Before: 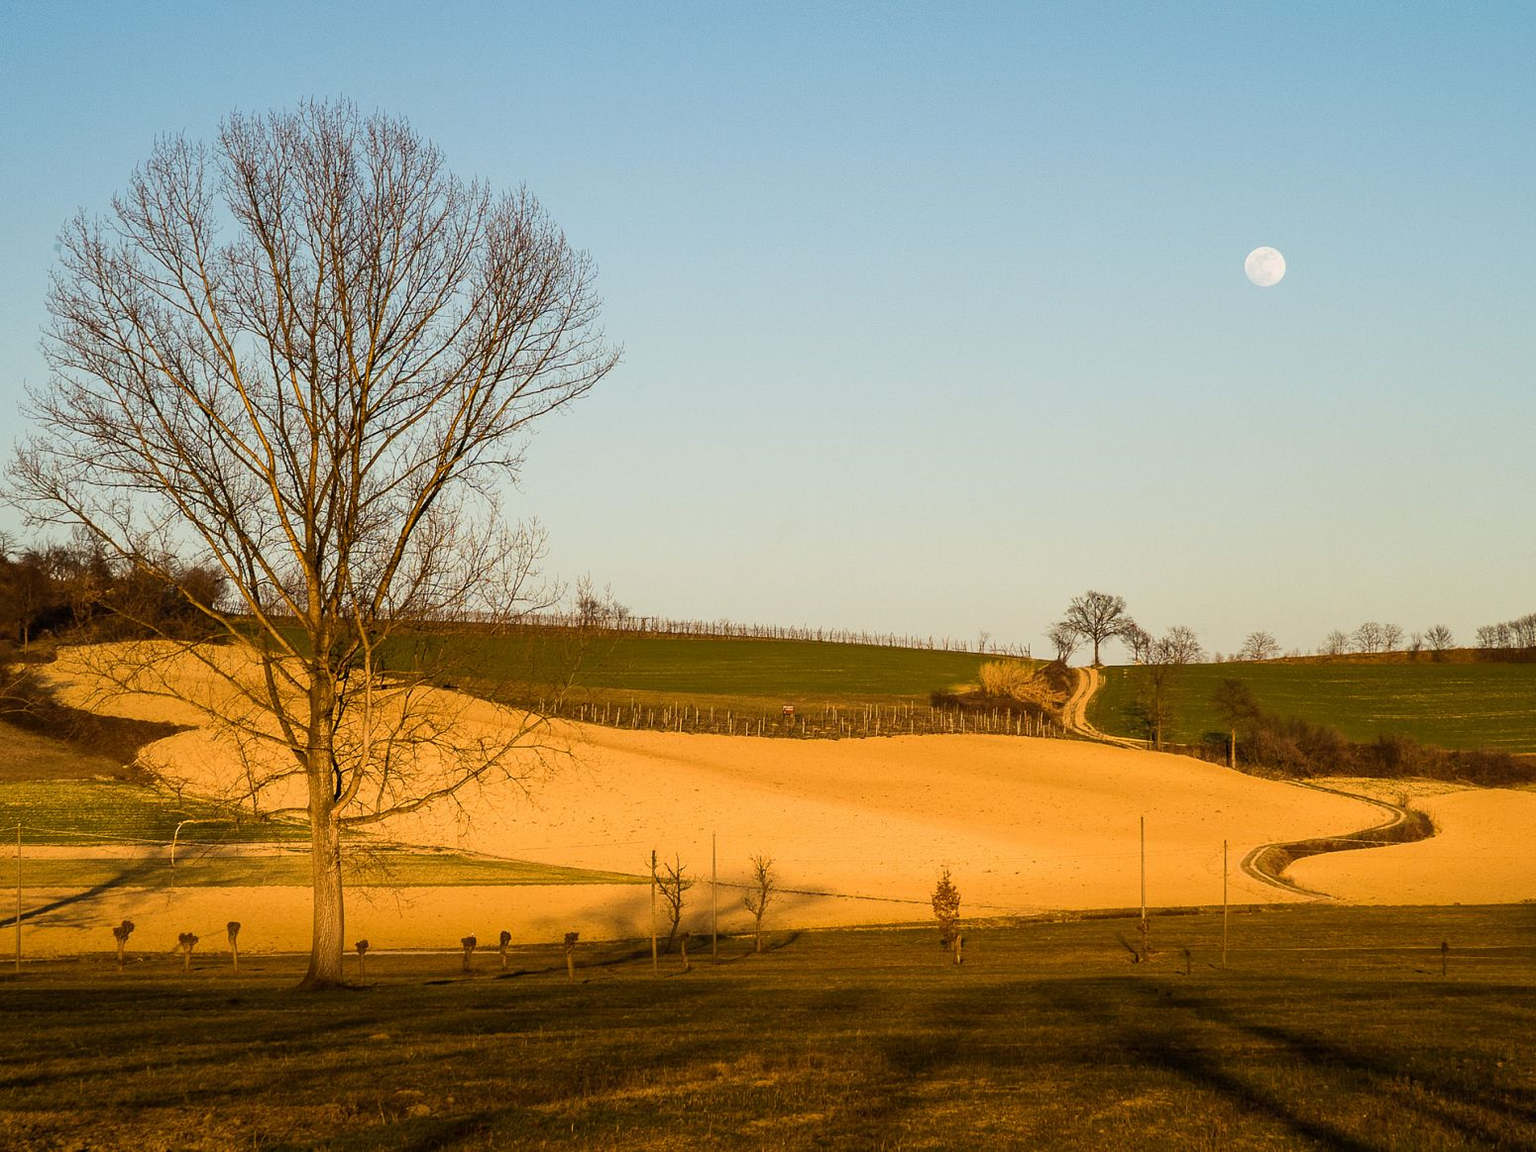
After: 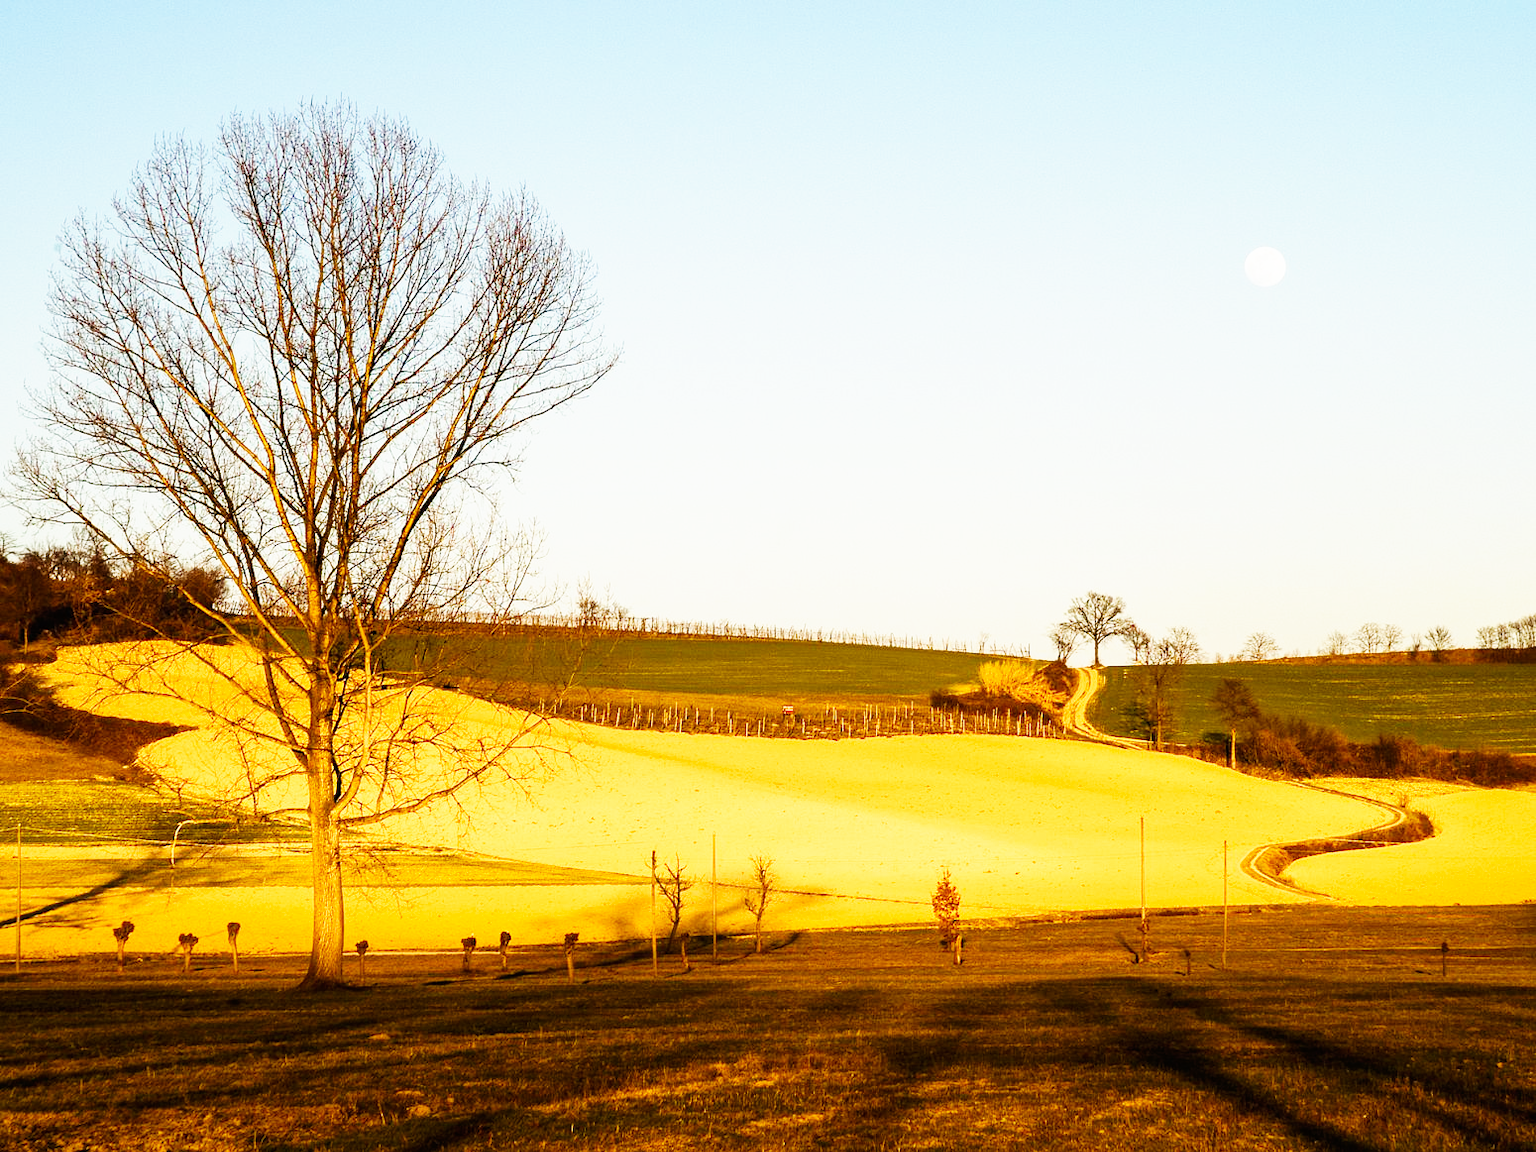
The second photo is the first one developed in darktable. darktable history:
tone equalizer: edges refinement/feathering 500, mask exposure compensation -1.57 EV, preserve details no
base curve: curves: ch0 [(0, 0) (0.007, 0.004) (0.027, 0.03) (0.046, 0.07) (0.207, 0.54) (0.442, 0.872) (0.673, 0.972) (1, 1)], preserve colors none
